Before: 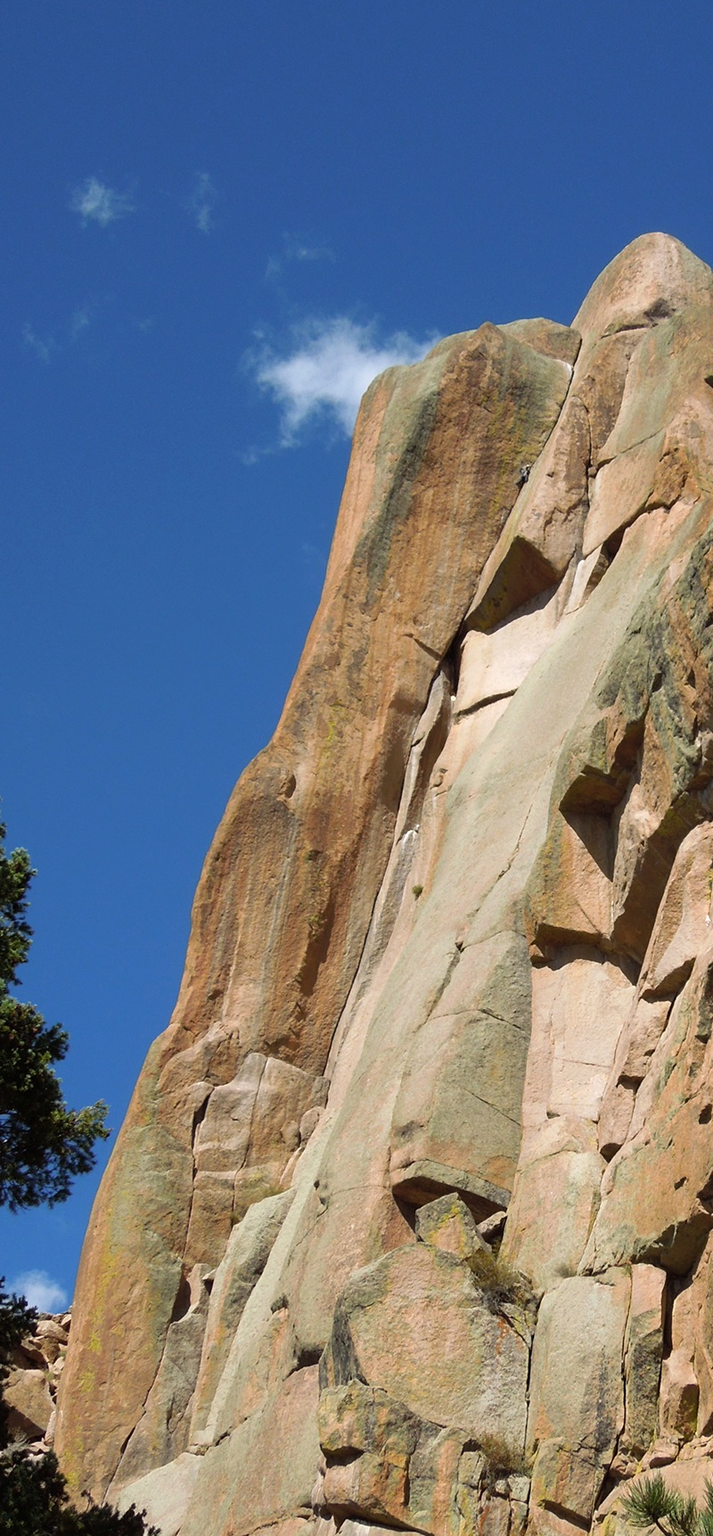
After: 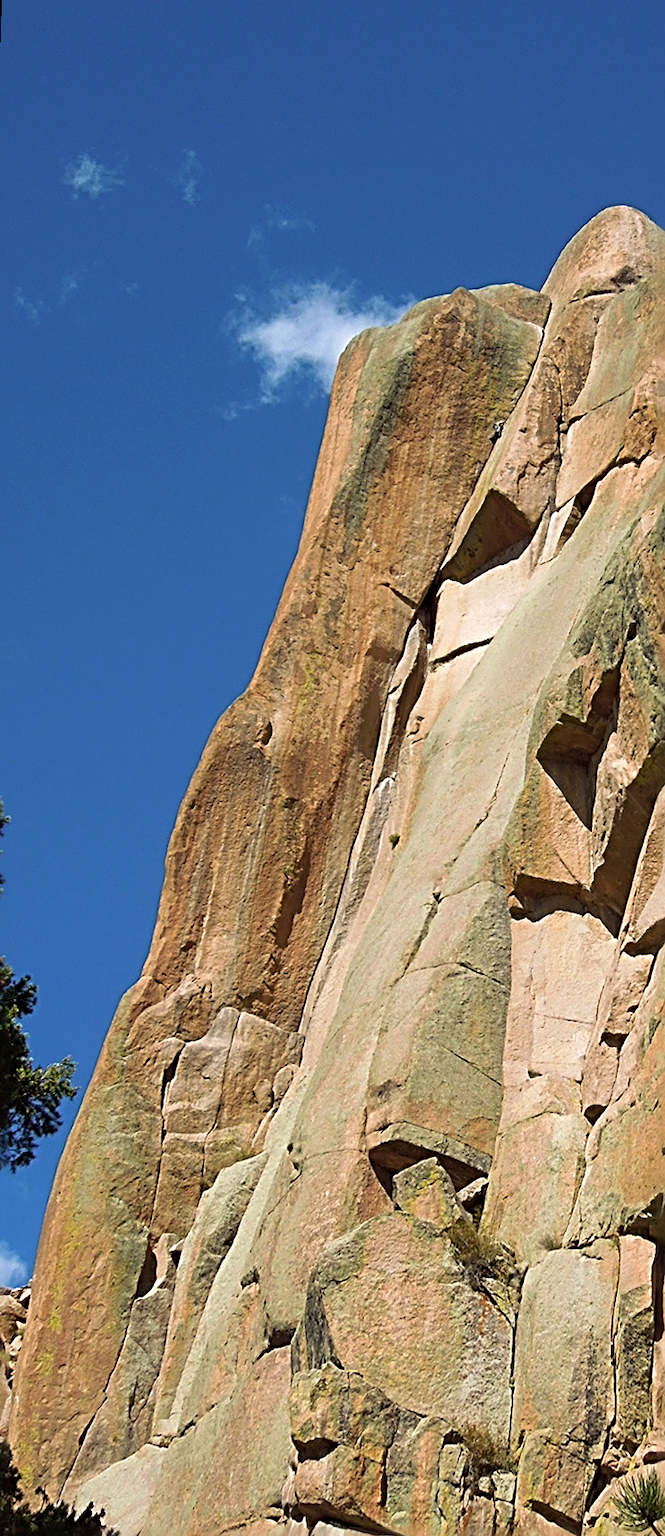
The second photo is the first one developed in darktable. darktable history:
sharpen: radius 3.69, amount 0.928
rotate and perspective: rotation 0.215°, lens shift (vertical) -0.139, crop left 0.069, crop right 0.939, crop top 0.002, crop bottom 0.996
velvia: on, module defaults
